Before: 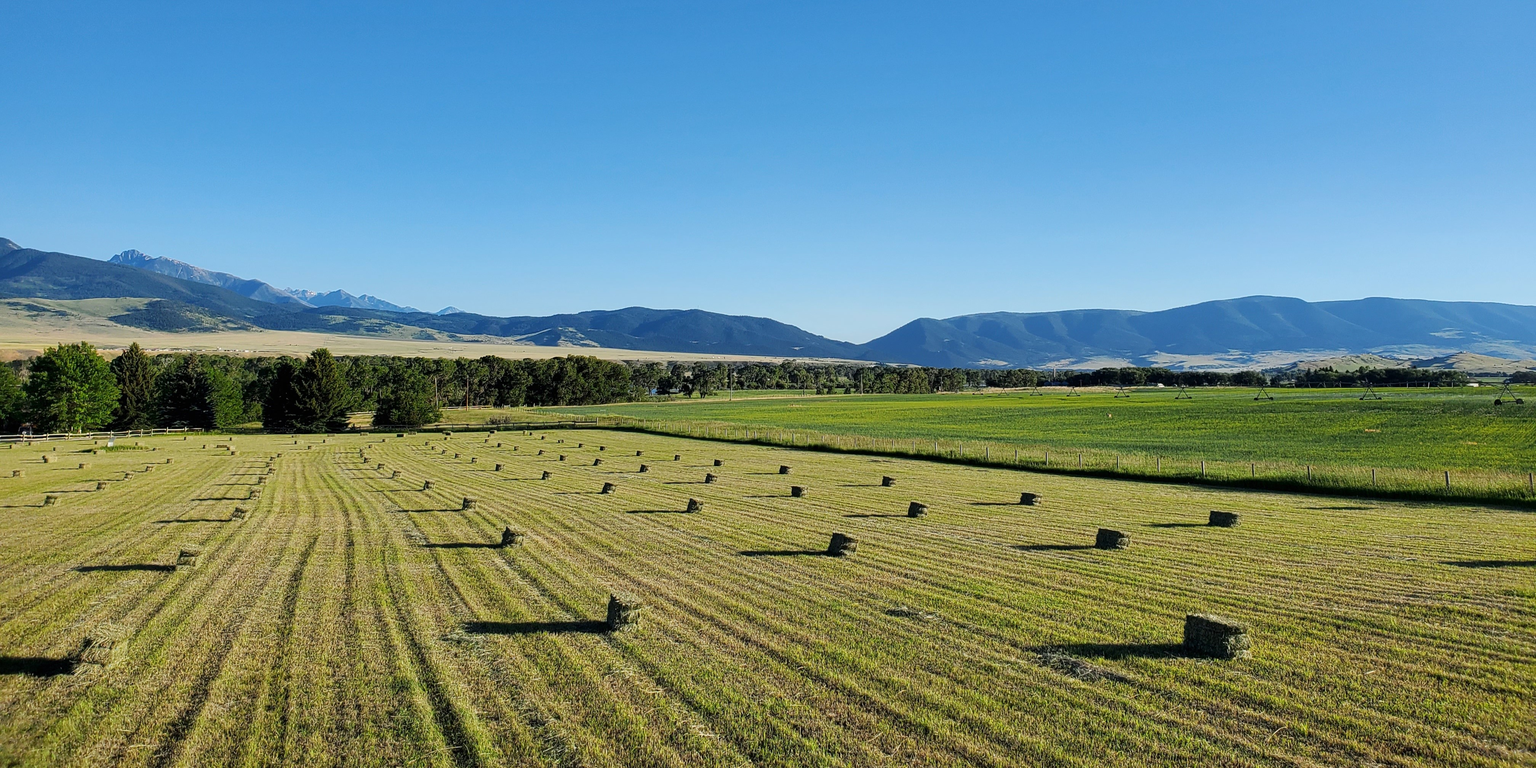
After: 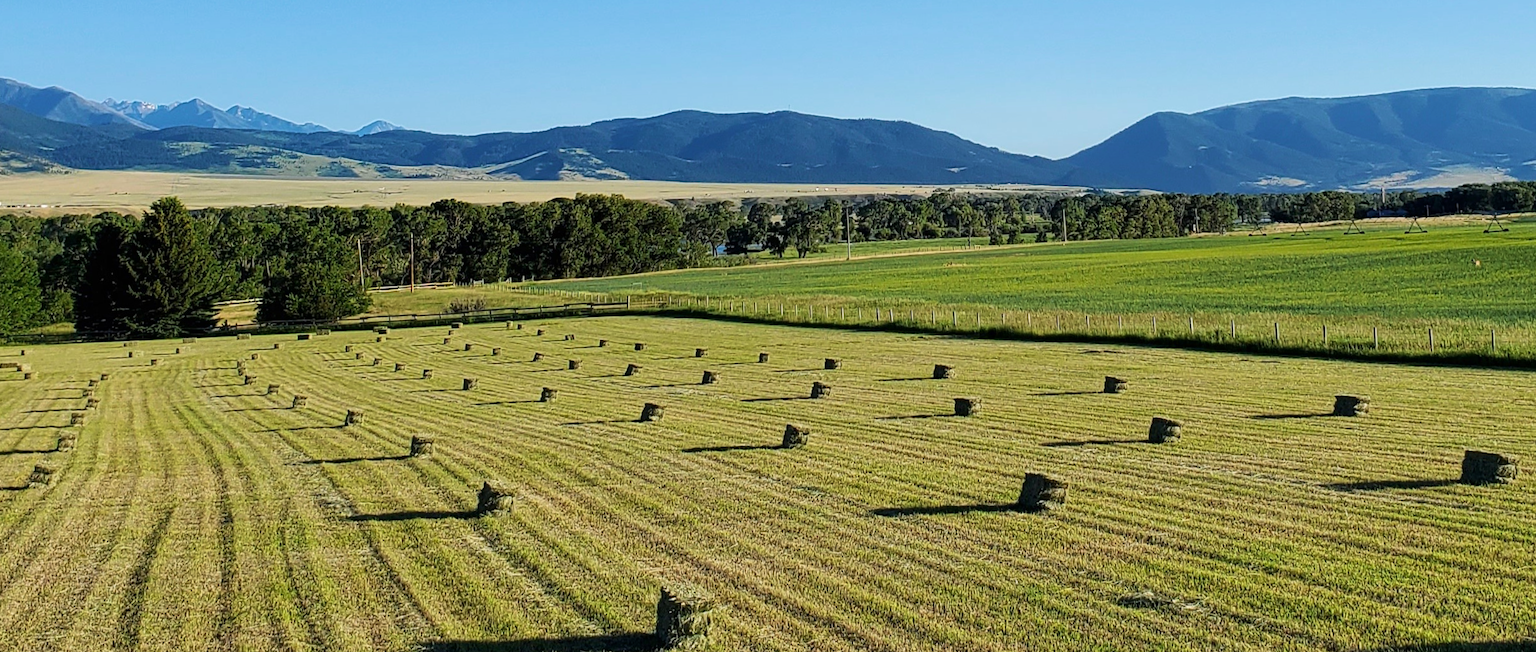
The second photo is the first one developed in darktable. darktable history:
velvia: on, module defaults
rotate and perspective: rotation -2°, crop left 0.022, crop right 0.978, crop top 0.049, crop bottom 0.951
crop: left 13.312%, top 31.28%, right 24.627%, bottom 15.582%
